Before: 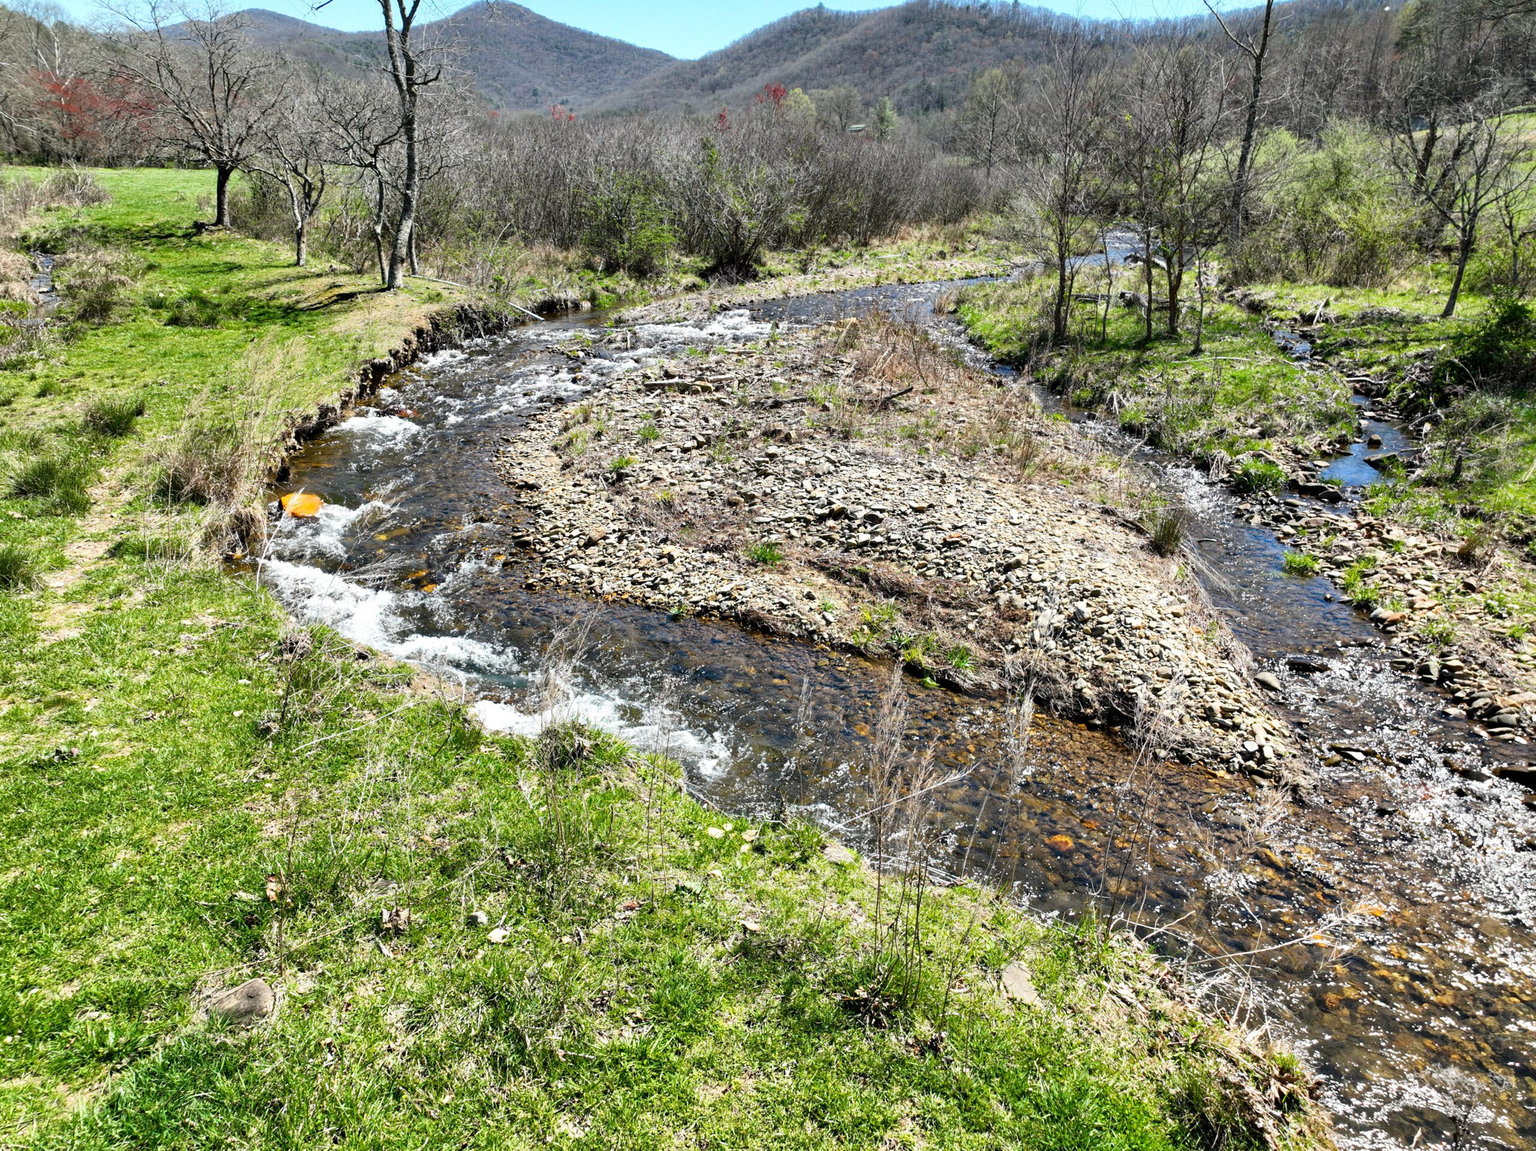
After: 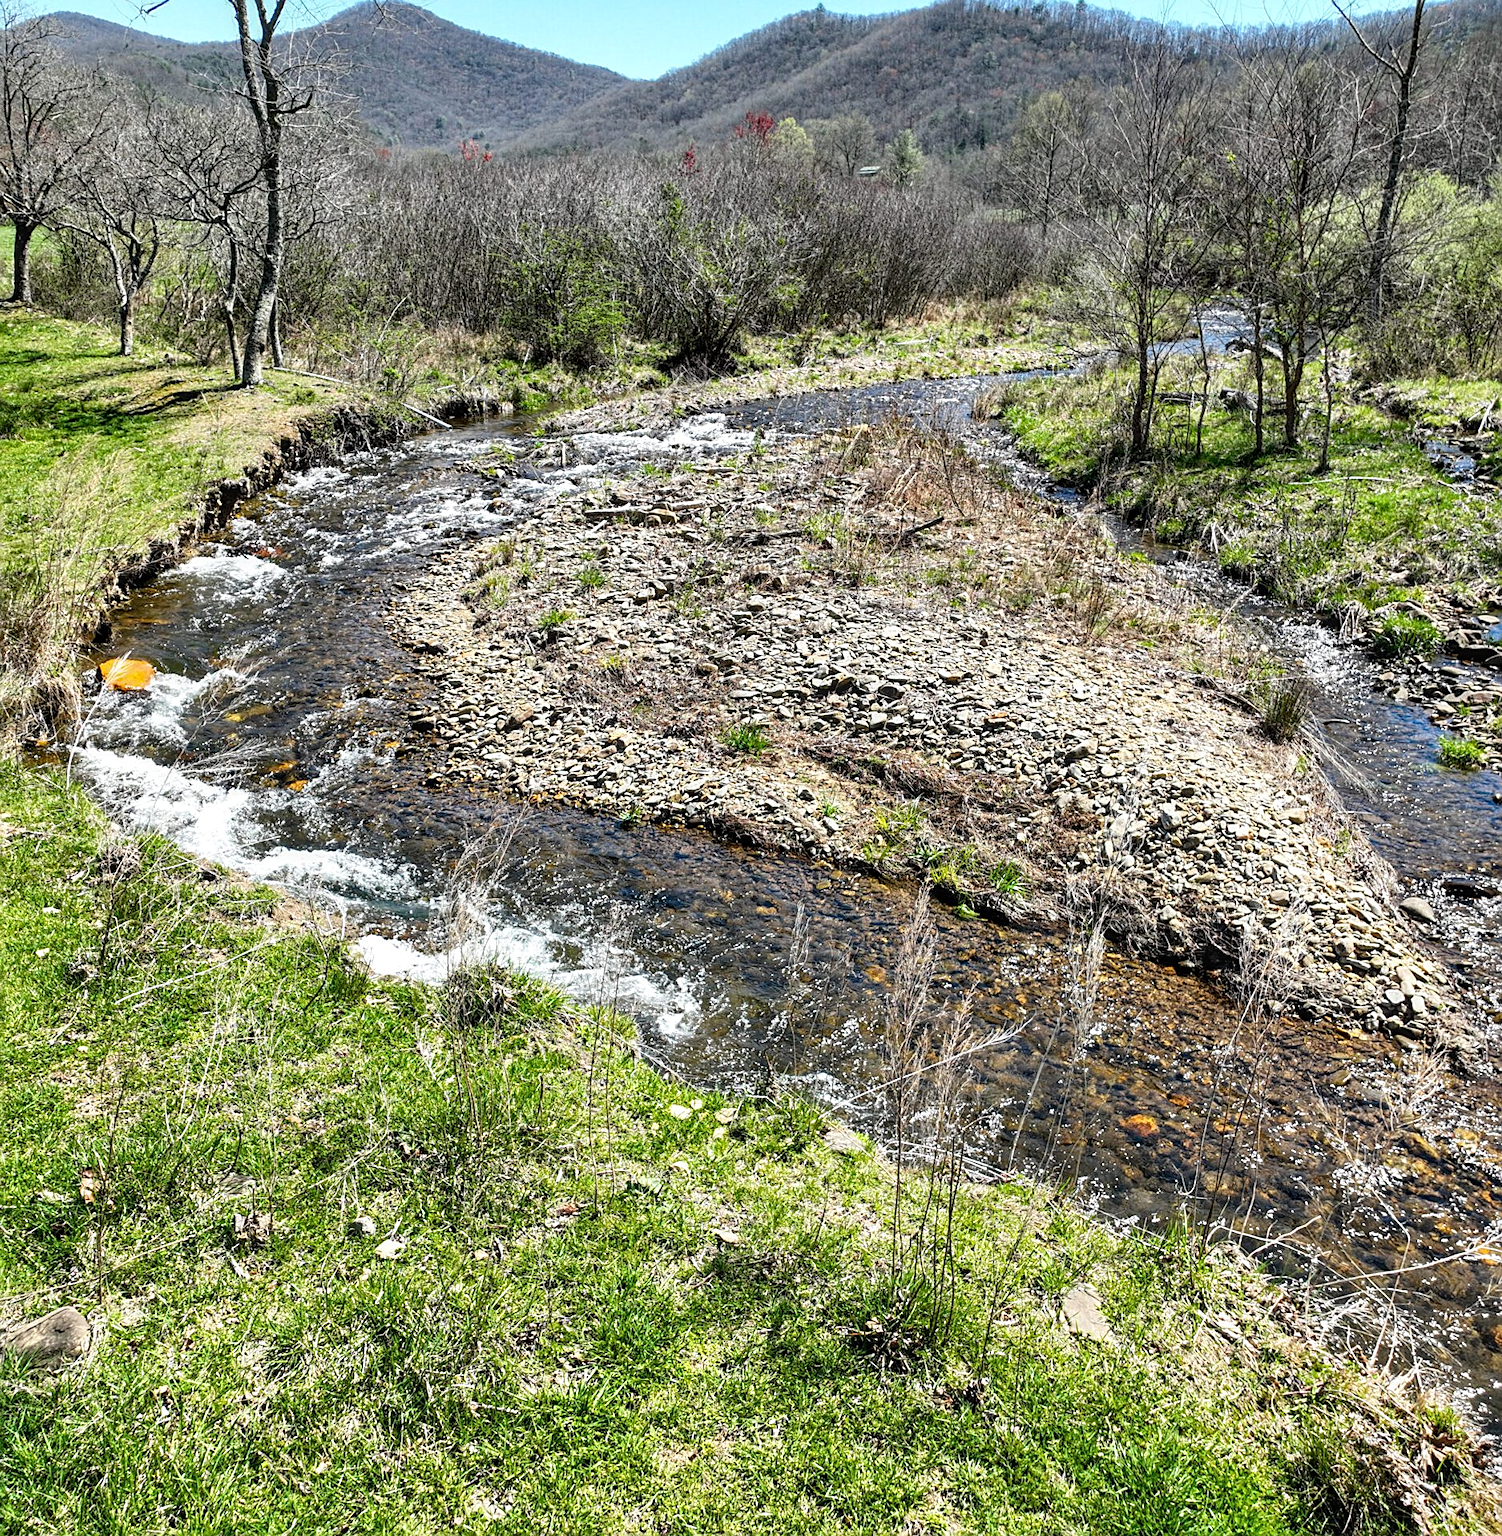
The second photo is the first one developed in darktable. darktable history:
sharpen: on, module defaults
crop: left 13.443%, right 13.31%
local contrast: on, module defaults
